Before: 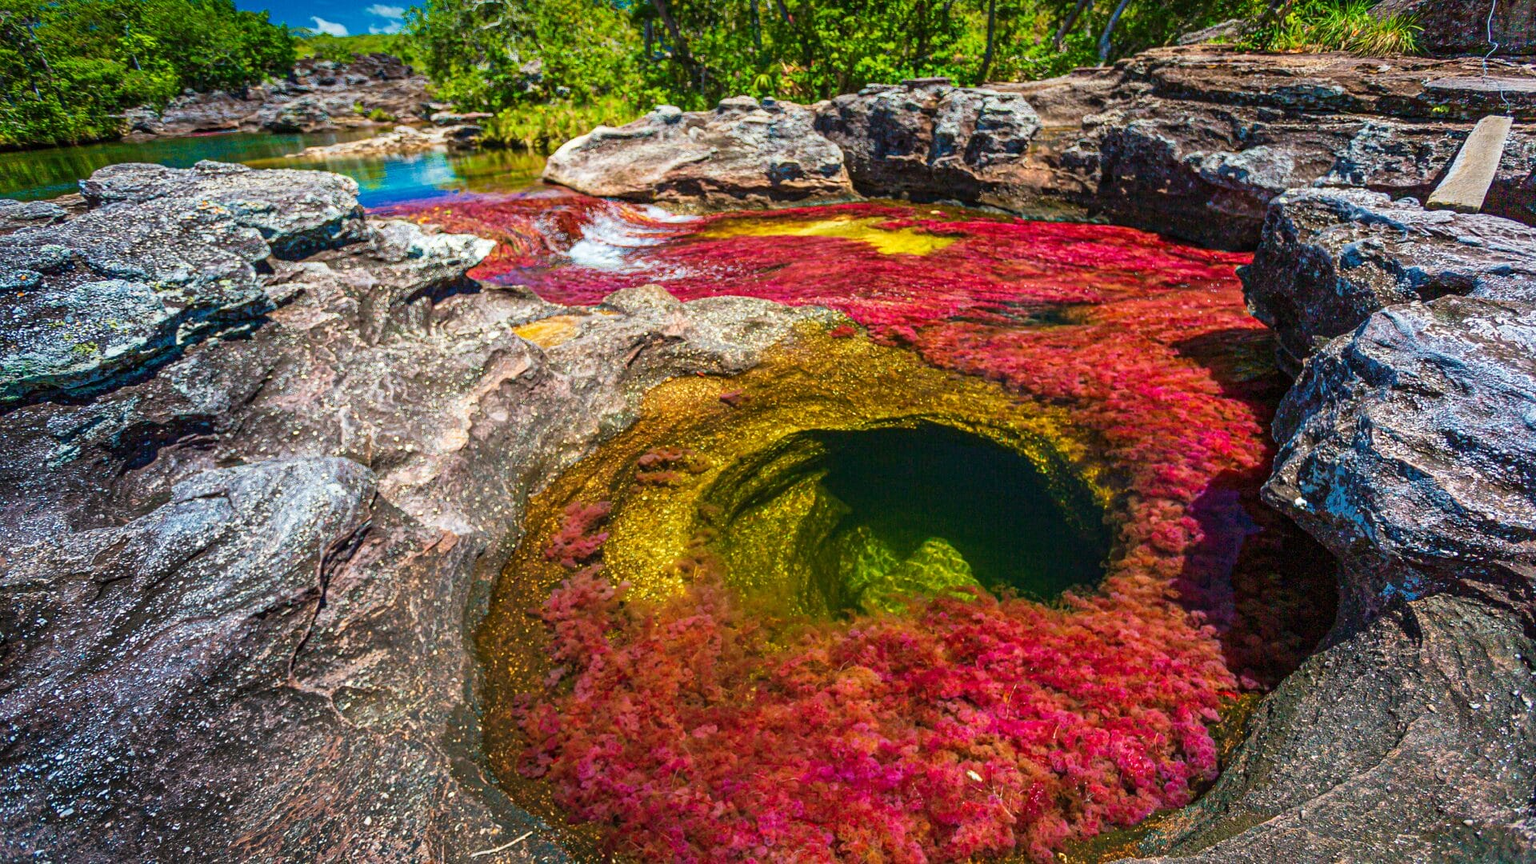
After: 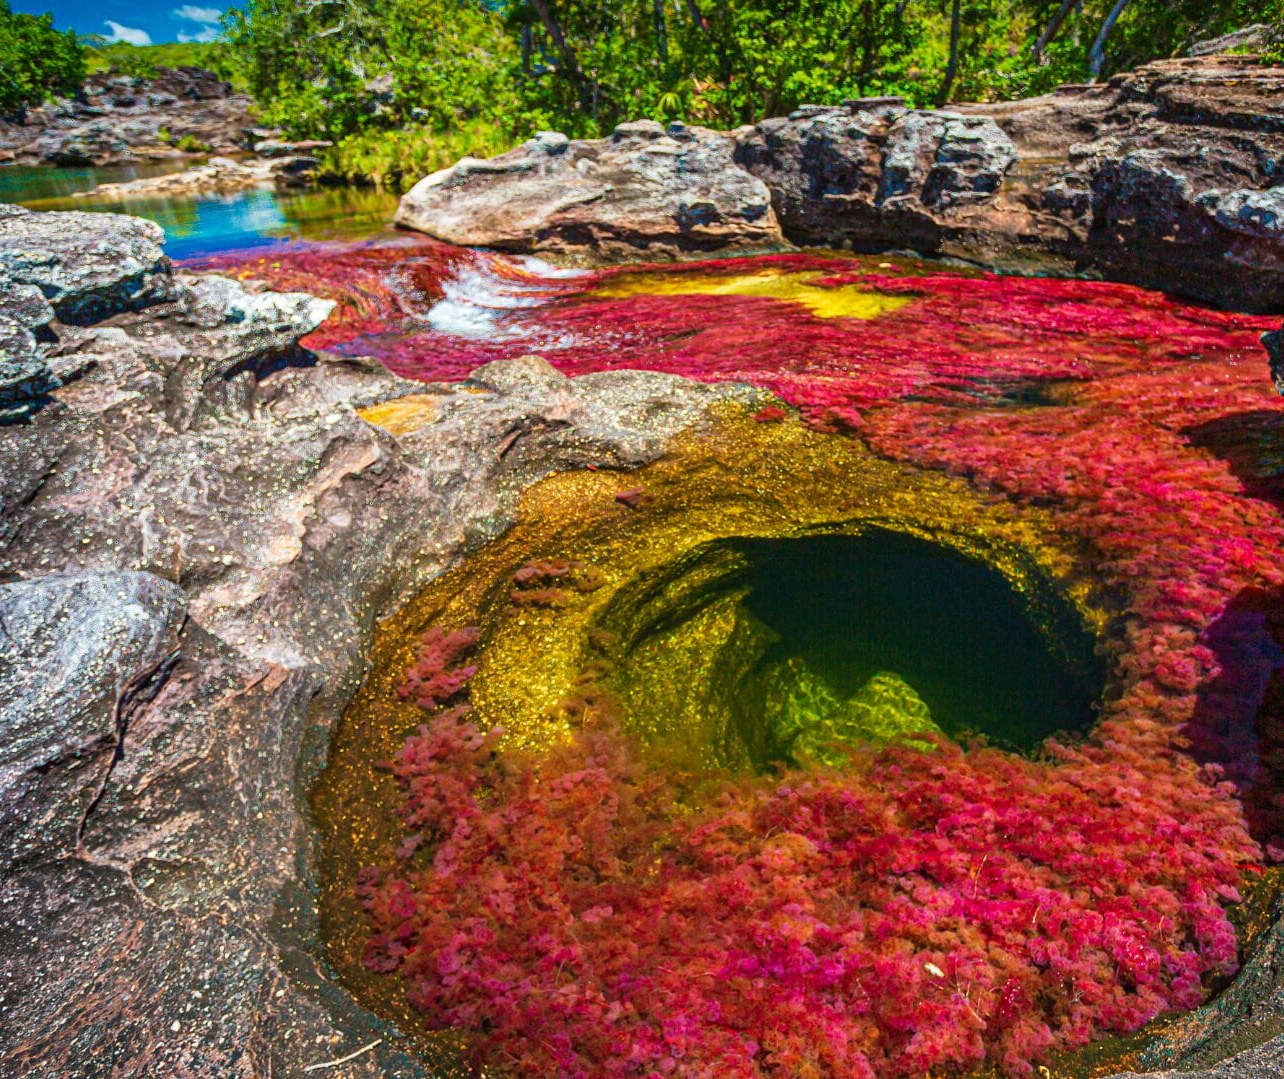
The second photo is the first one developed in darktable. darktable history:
crop and rotate: left 14.827%, right 18.257%
exposure: compensate exposure bias true, compensate highlight preservation false
